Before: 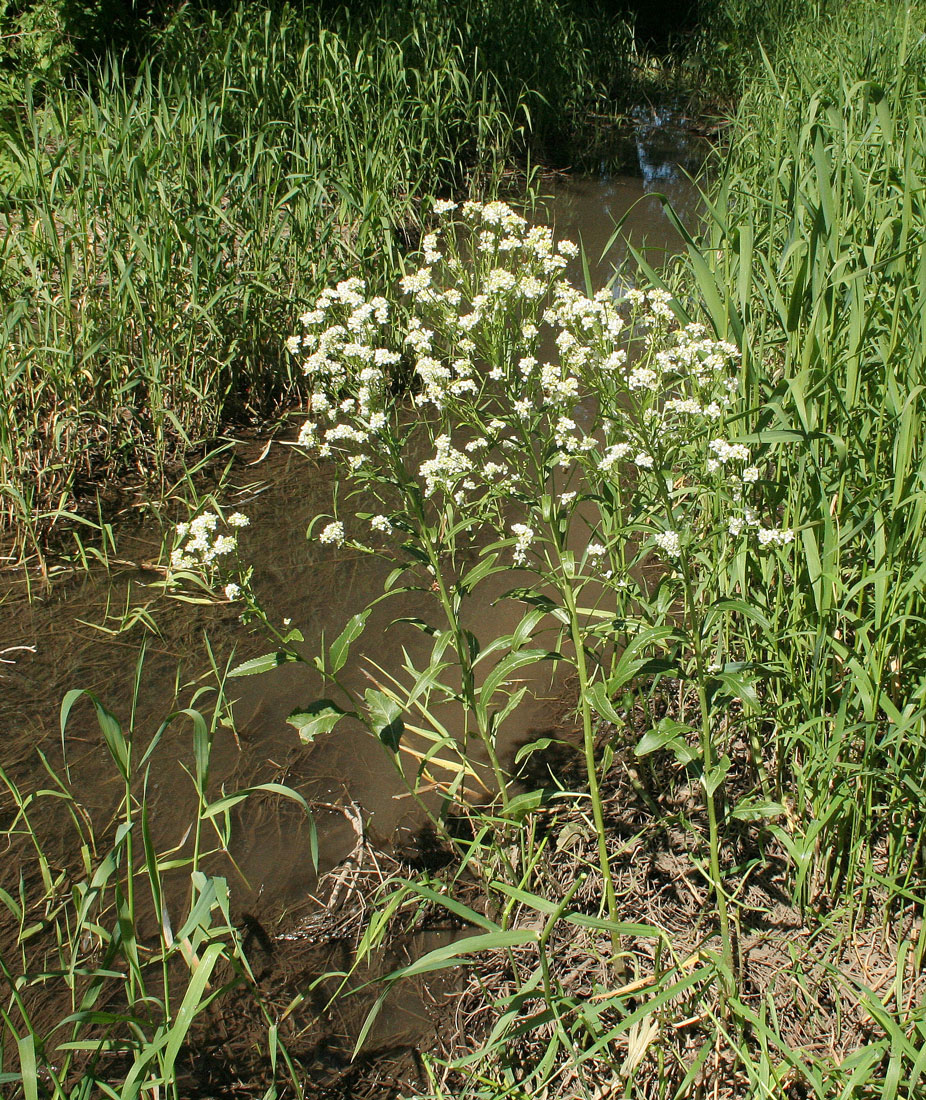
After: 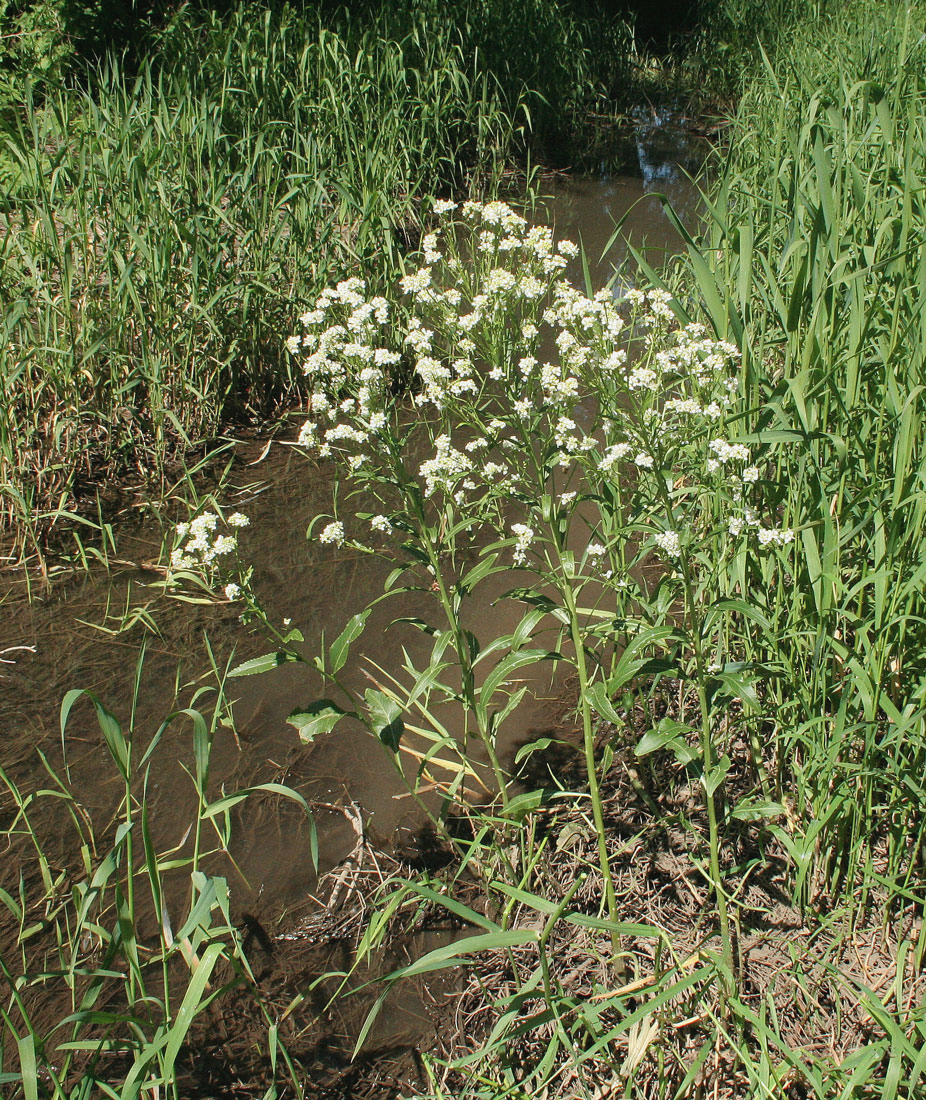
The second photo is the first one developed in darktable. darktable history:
contrast brightness saturation: contrast -0.05, saturation -0.41
color contrast: green-magenta contrast 1.69, blue-yellow contrast 1.49
